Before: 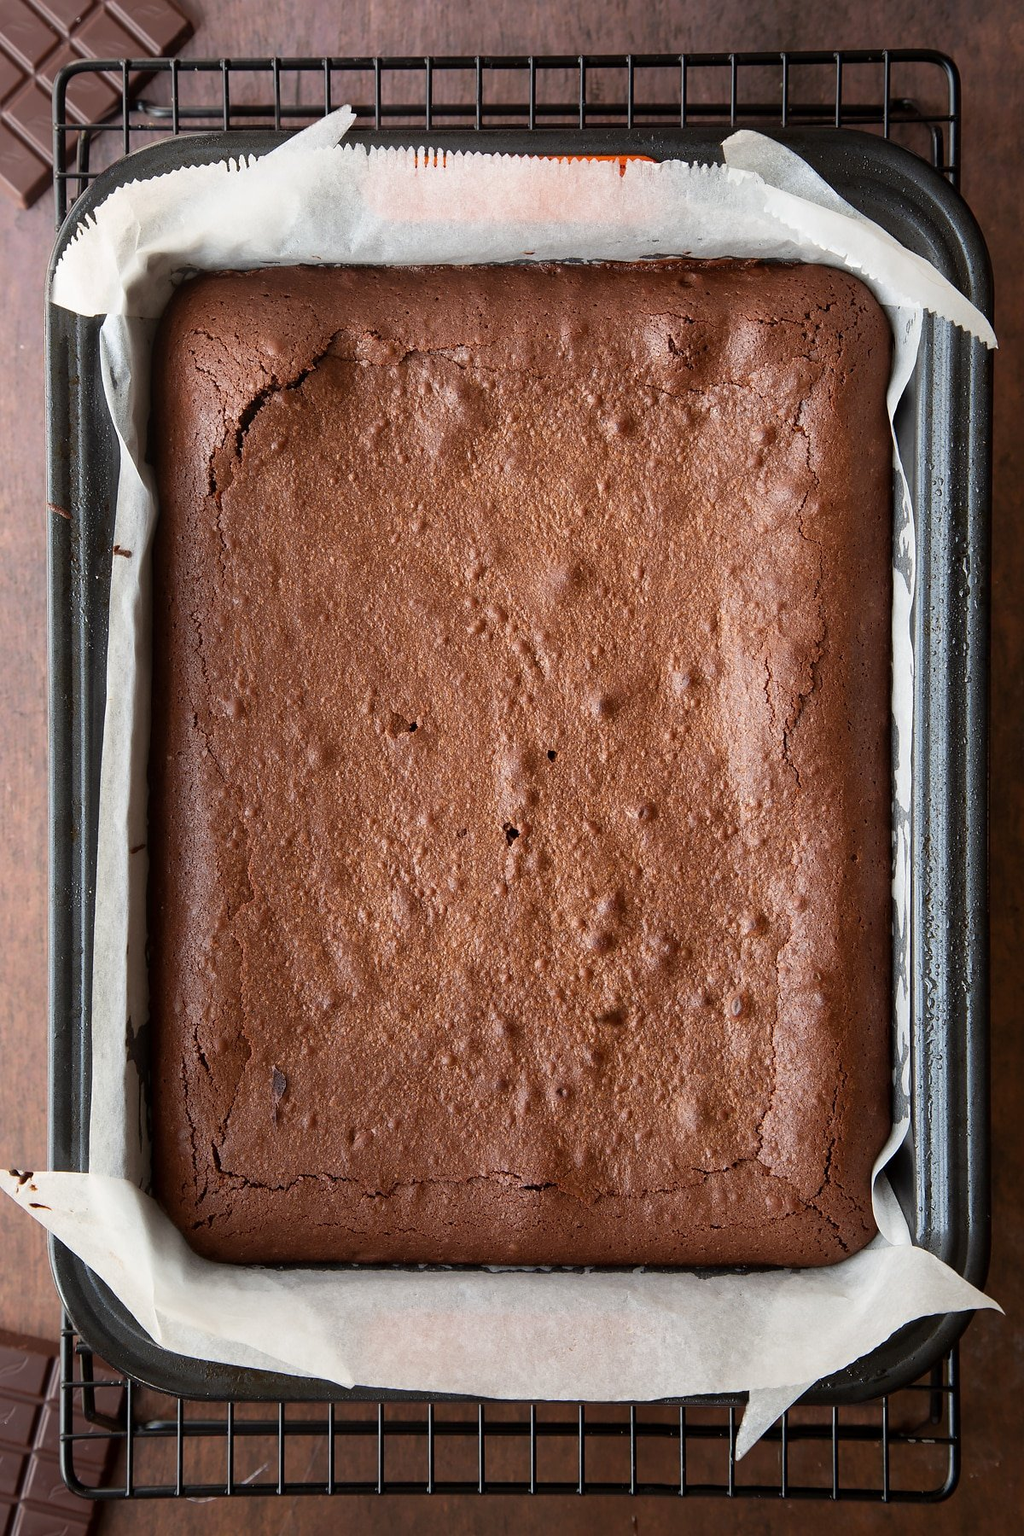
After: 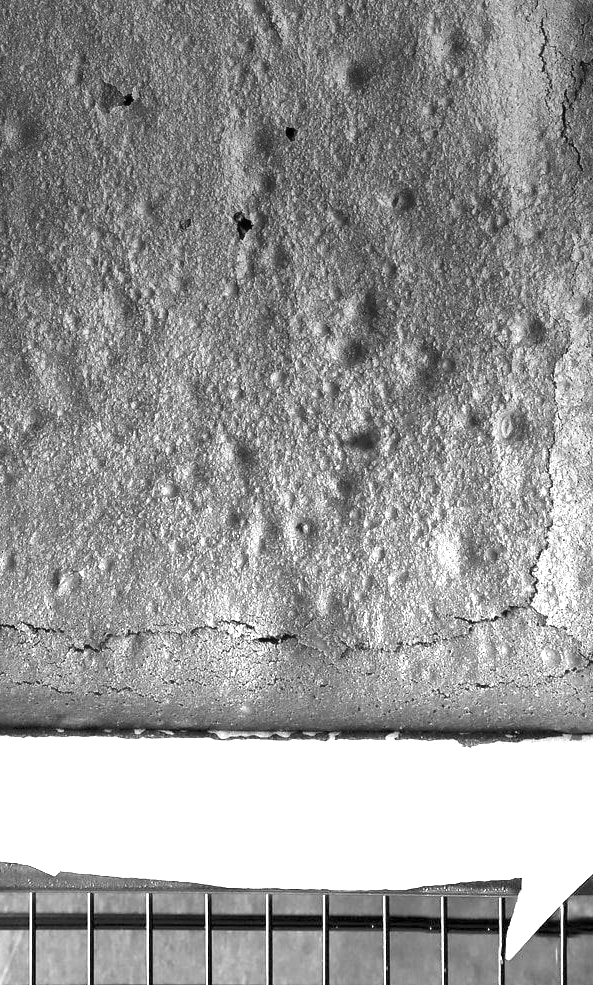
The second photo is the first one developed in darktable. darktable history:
graduated density: density -3.9 EV
crop: left 29.672%, top 41.786%, right 20.851%, bottom 3.487%
monochrome: on, module defaults
